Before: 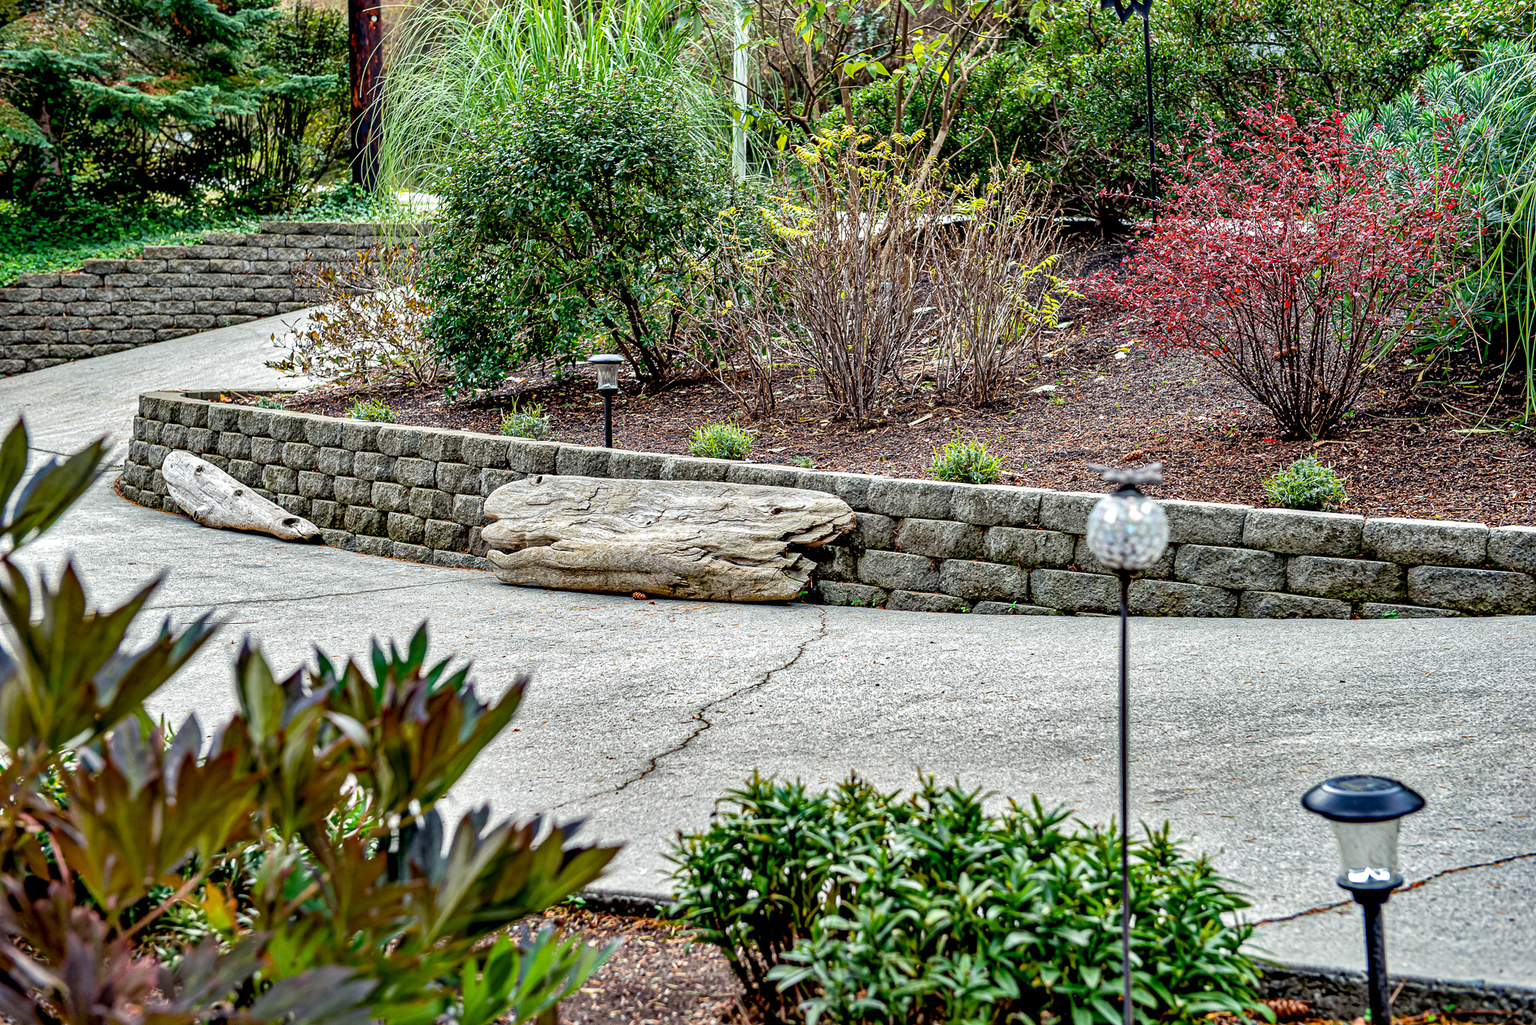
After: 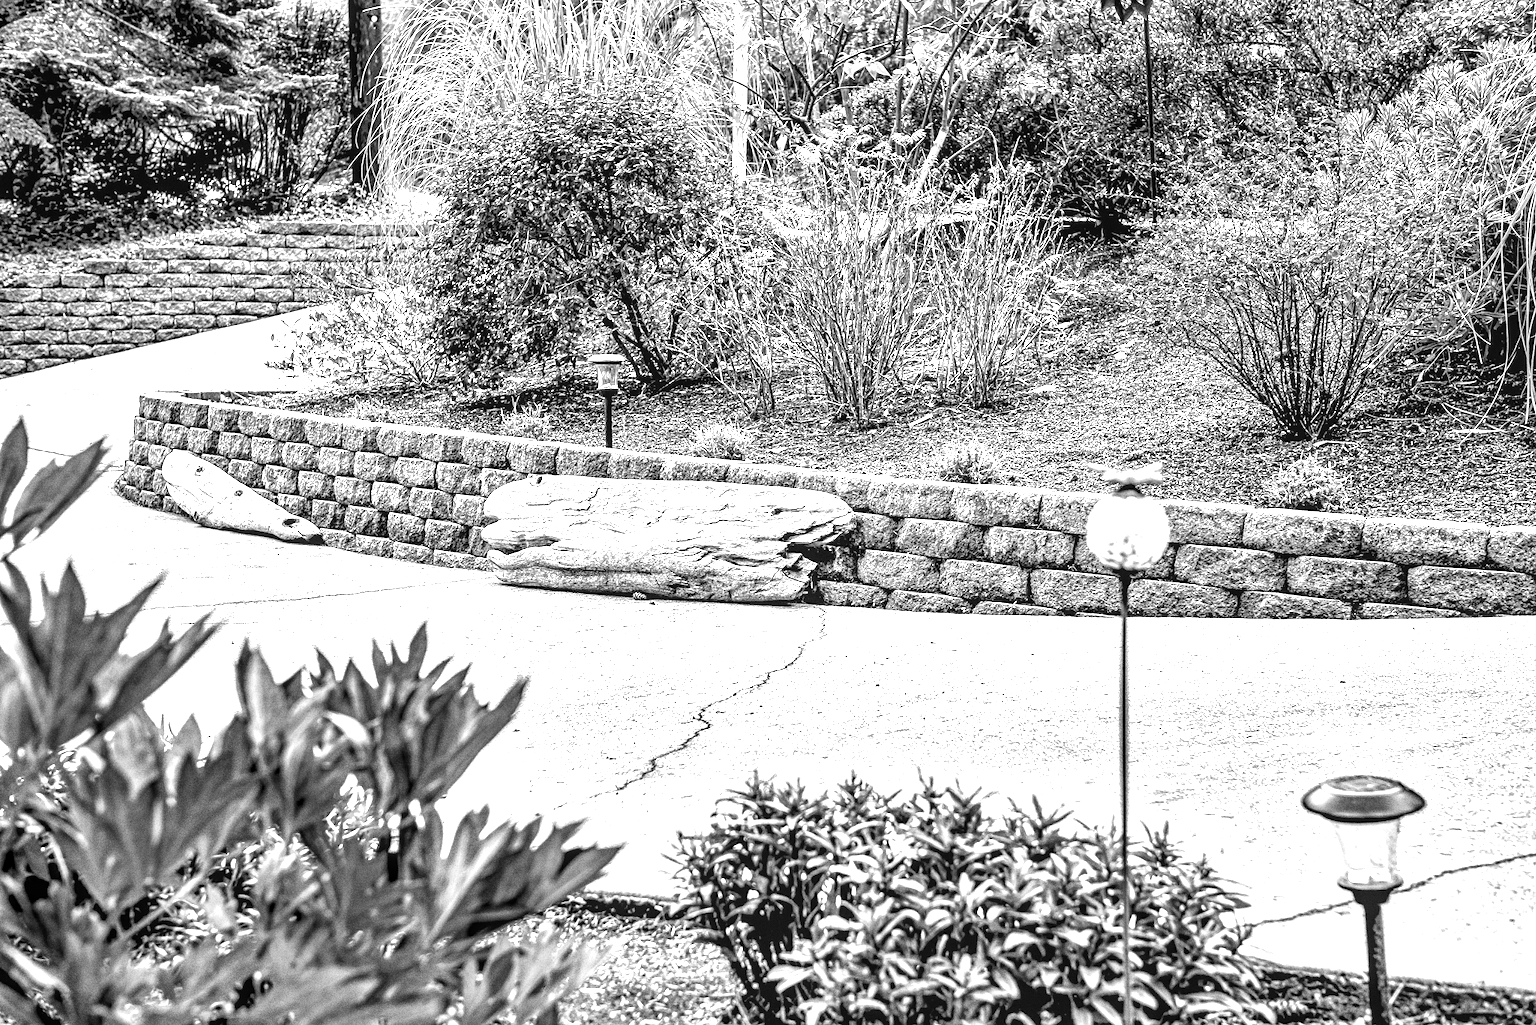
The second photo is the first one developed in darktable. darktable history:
color calibration: output gray [0.22, 0.42, 0.37, 0], gray › normalize channels true, illuminant same as pipeline (D50), adaptation XYZ, x 0.346, y 0.359, gamut compression 0
grain: coarseness 0.09 ISO, strength 40%
exposure: black level correction 0.001, exposure 1.719 EV, compensate exposure bias true, compensate highlight preservation false
local contrast: on, module defaults
